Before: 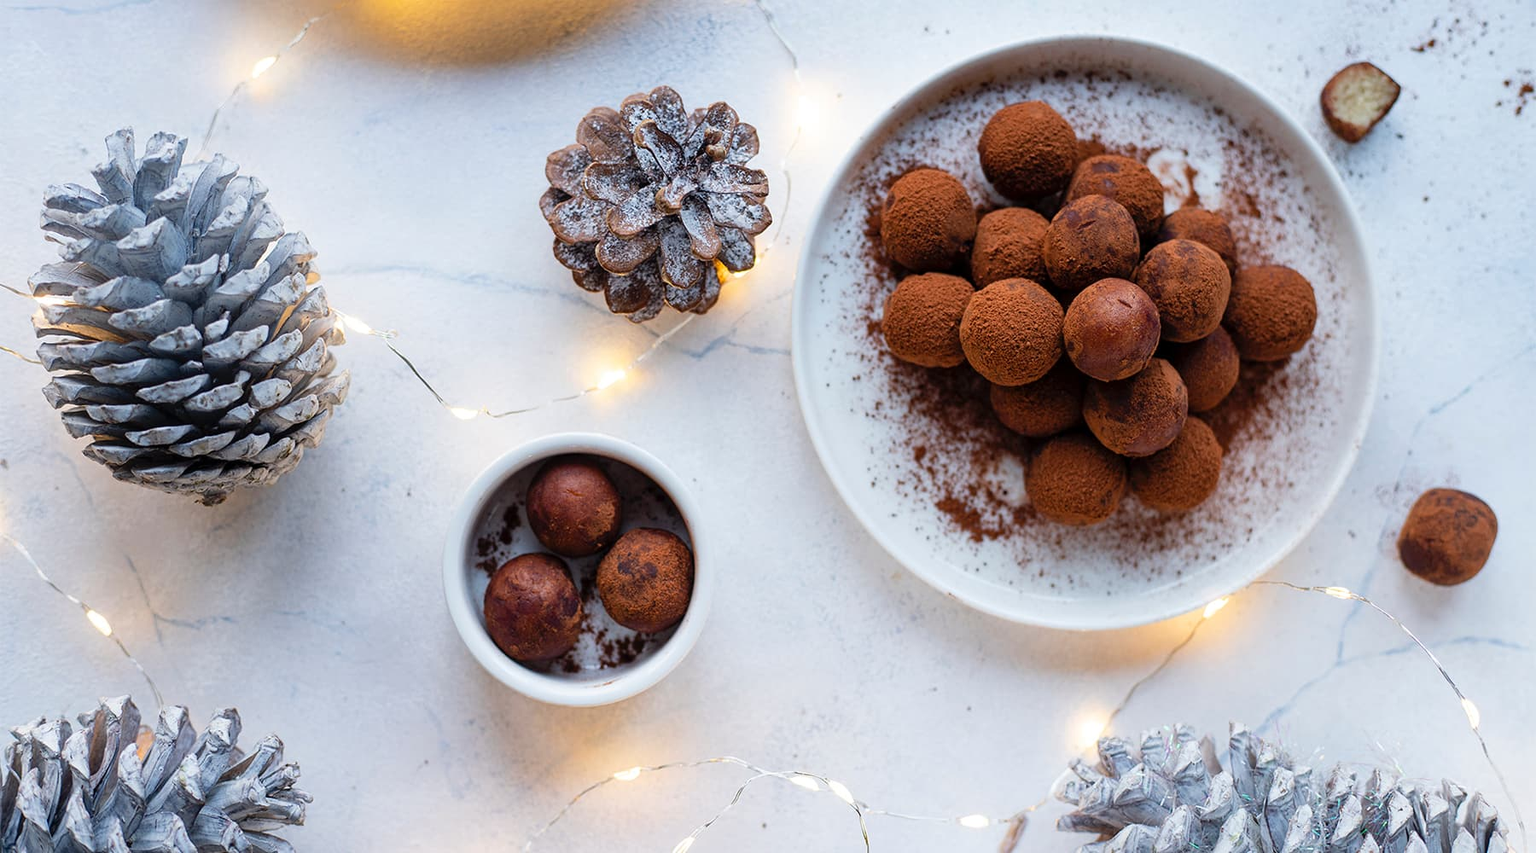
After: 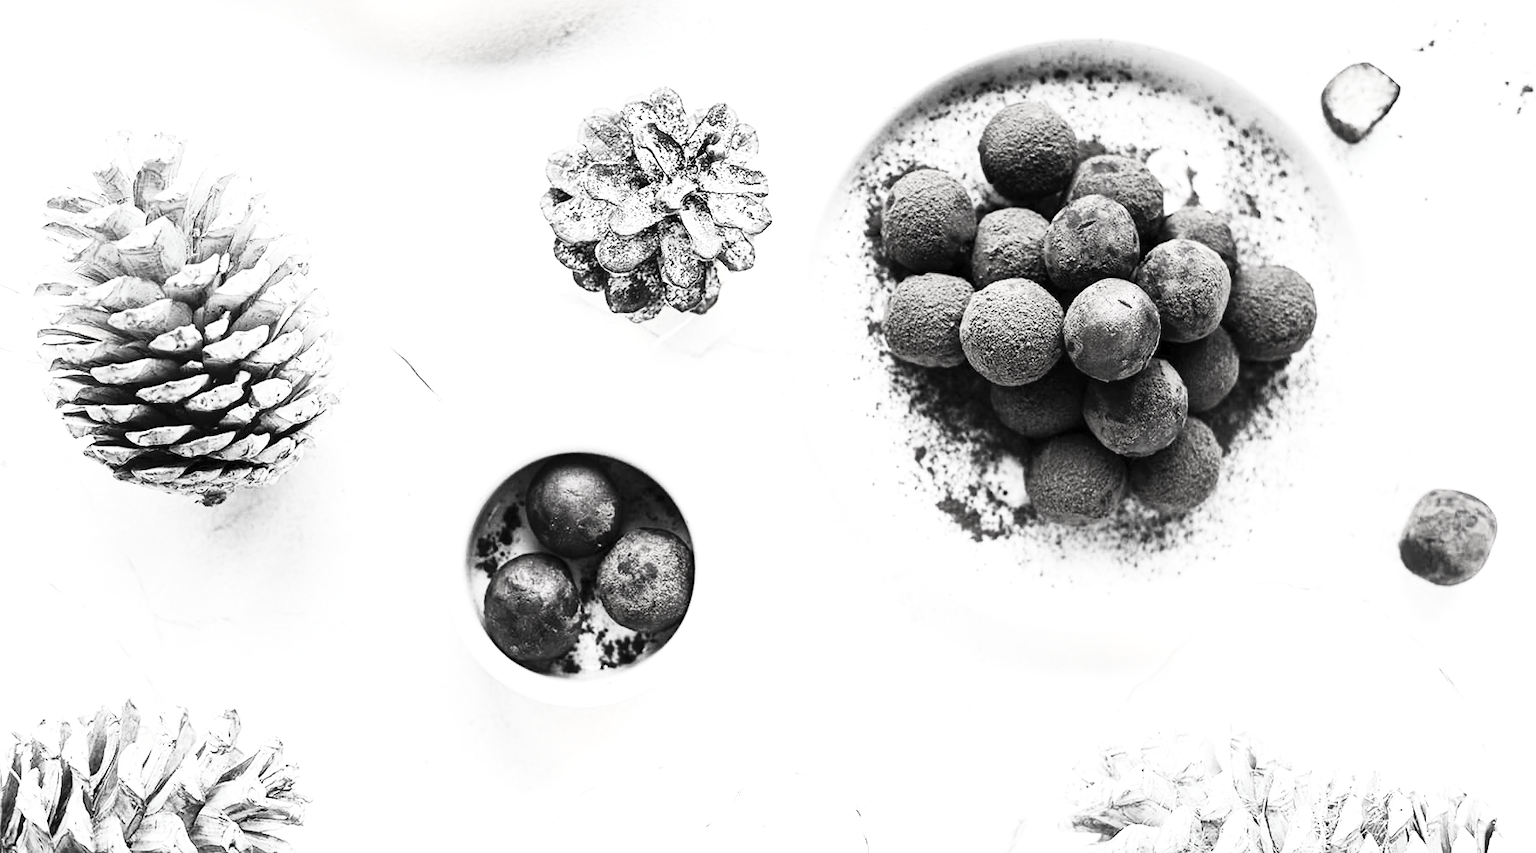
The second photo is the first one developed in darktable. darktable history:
exposure: exposure 0.203 EV, compensate highlight preservation false
tone equalizer: -8 EV -0.782 EV, -7 EV -0.679 EV, -6 EV -0.581 EV, -5 EV -0.413 EV, -3 EV 0.373 EV, -2 EV 0.6 EV, -1 EV 0.681 EV, +0 EV 0.763 EV
contrast brightness saturation: contrast 0.532, brightness 0.461, saturation -0.984
